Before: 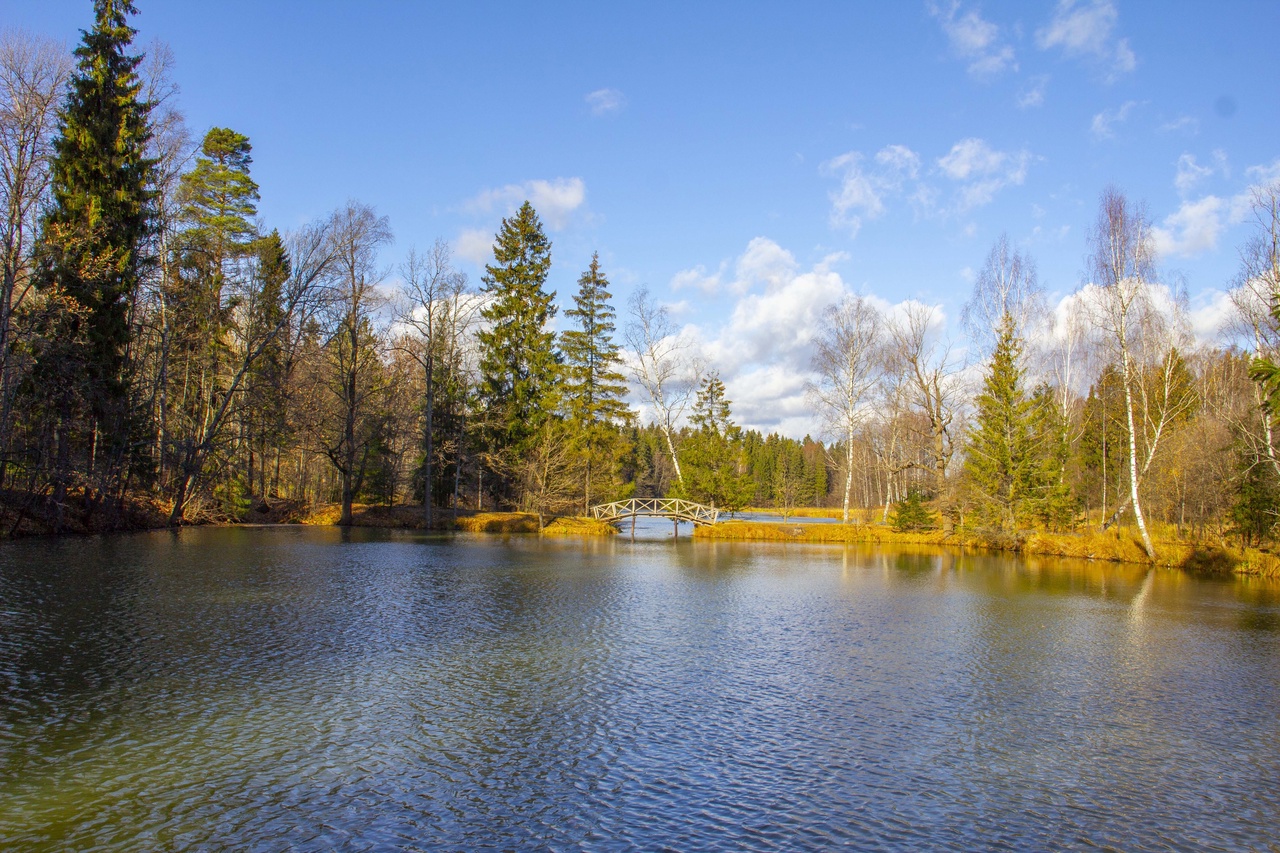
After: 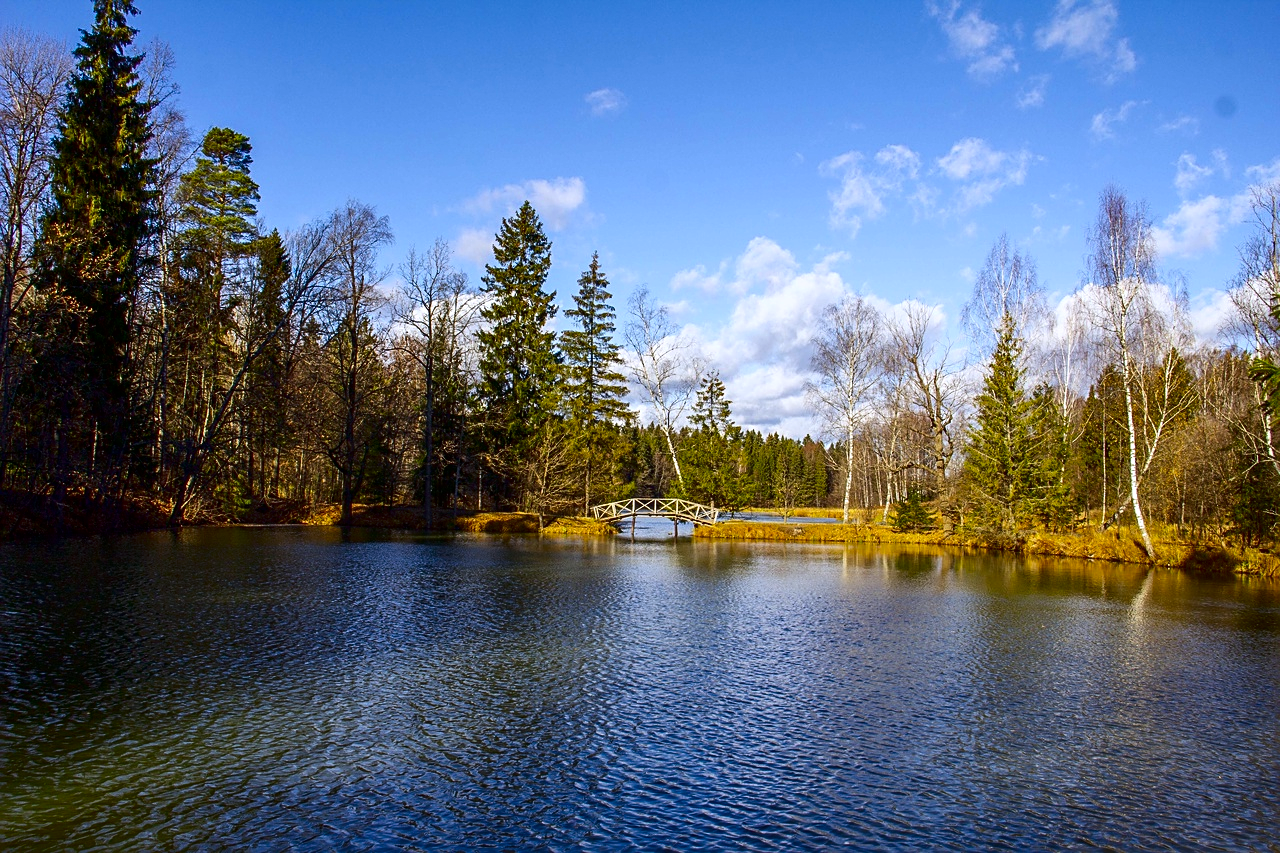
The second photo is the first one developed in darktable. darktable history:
color calibration: illuminant as shot in camera, x 0.358, y 0.373, temperature 4628.91 K
contrast brightness saturation: contrast 0.19, brightness -0.24, saturation 0.11
sharpen: on, module defaults
